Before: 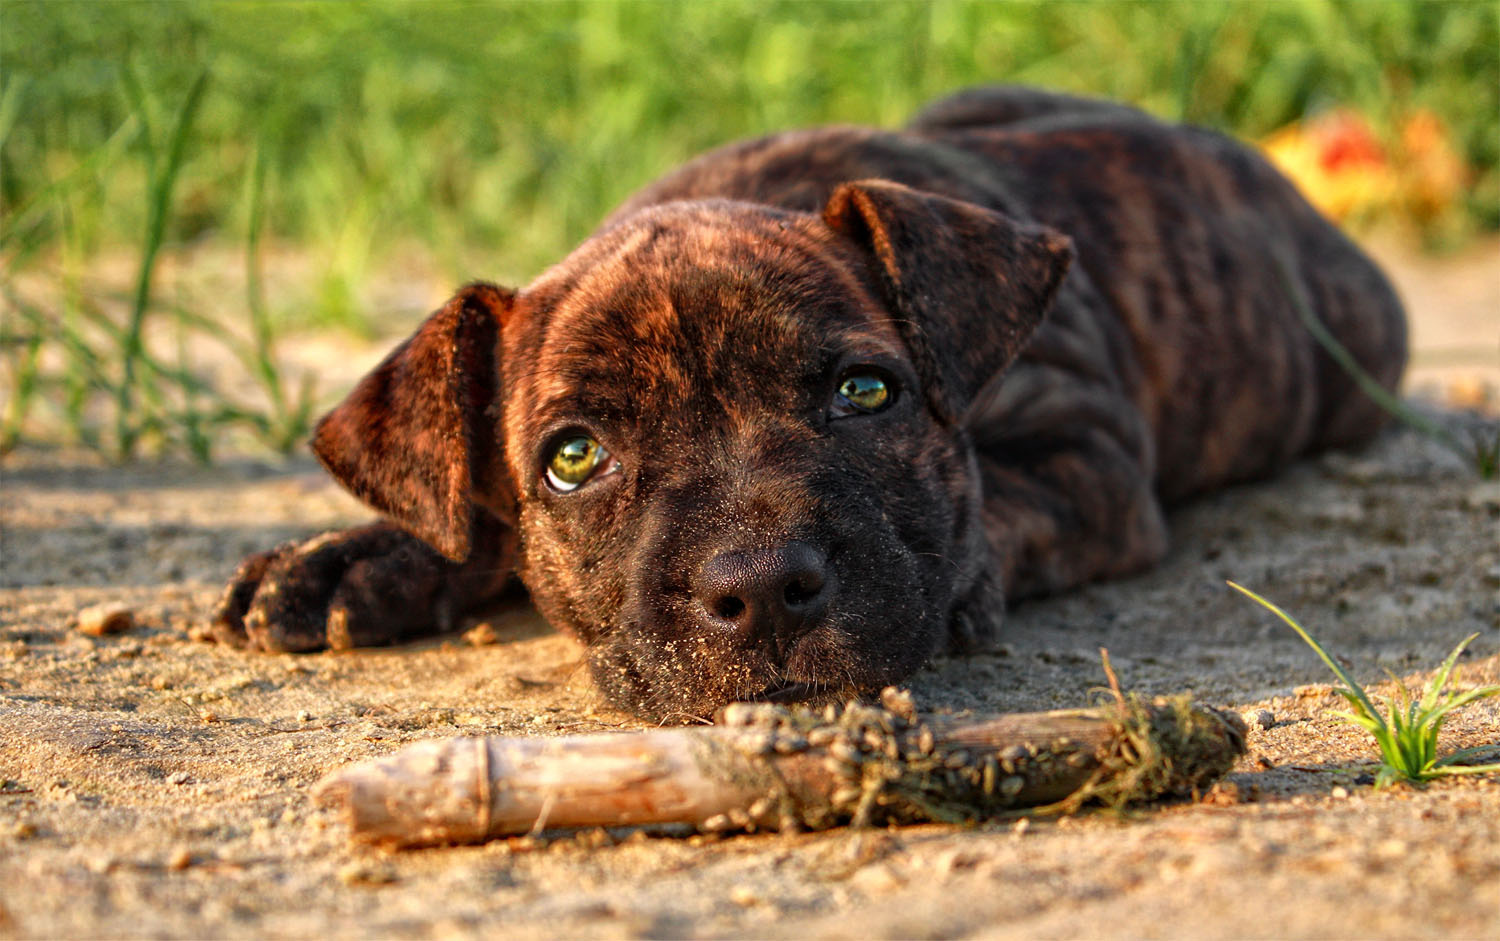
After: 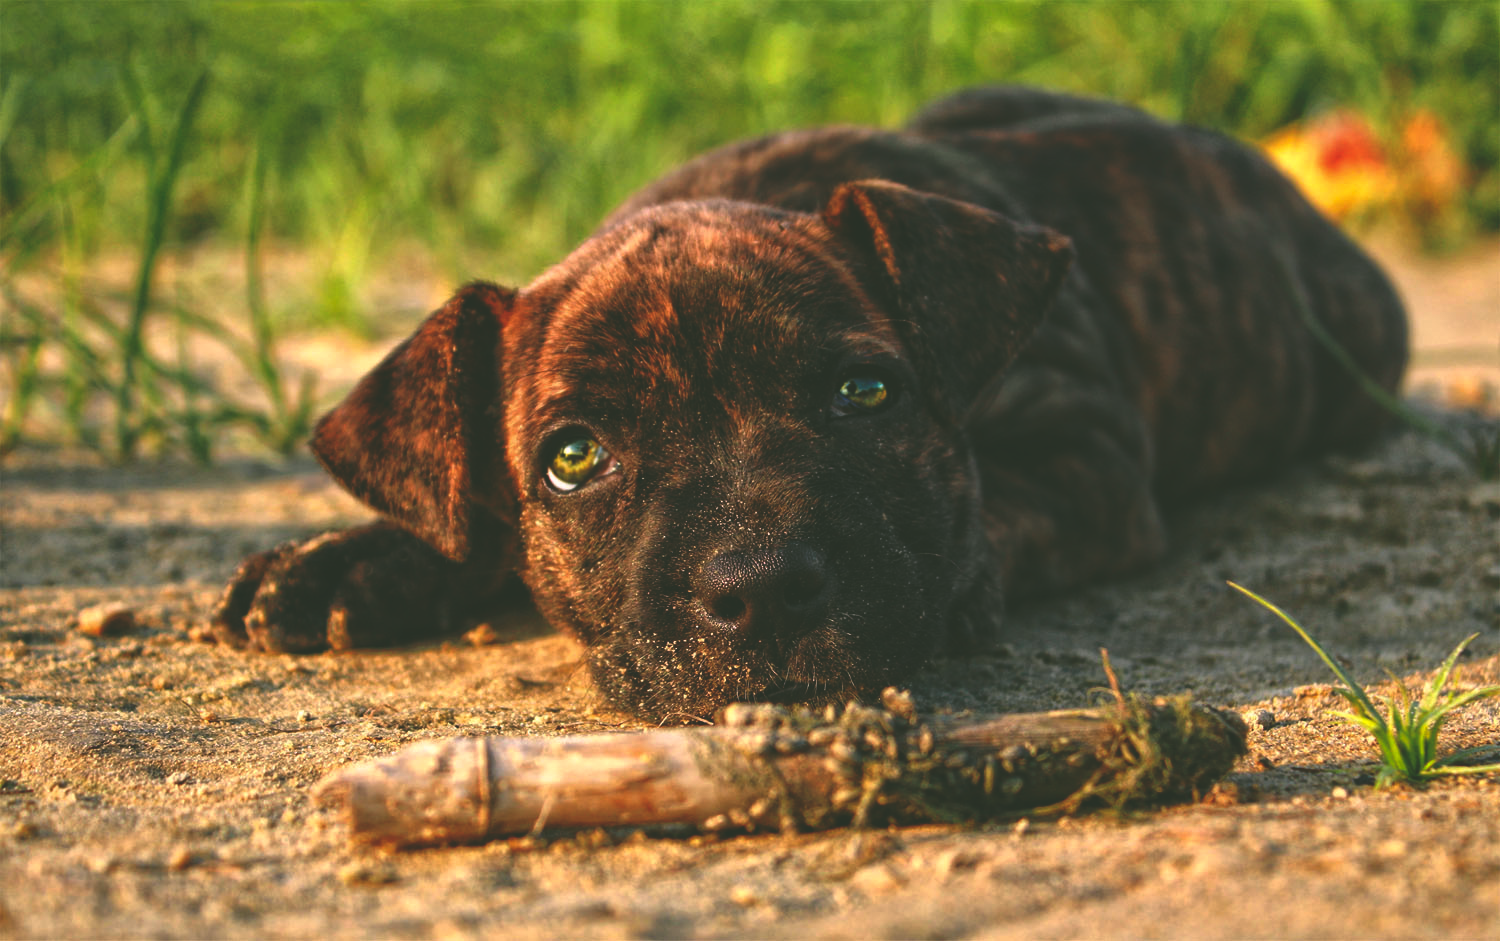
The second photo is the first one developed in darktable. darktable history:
color correction: highlights a* 4.02, highlights b* 4.98, shadows a* -7.55, shadows b* 4.98
rgb curve: curves: ch0 [(0, 0.186) (0.314, 0.284) (0.775, 0.708) (1, 1)], compensate middle gray true, preserve colors none
